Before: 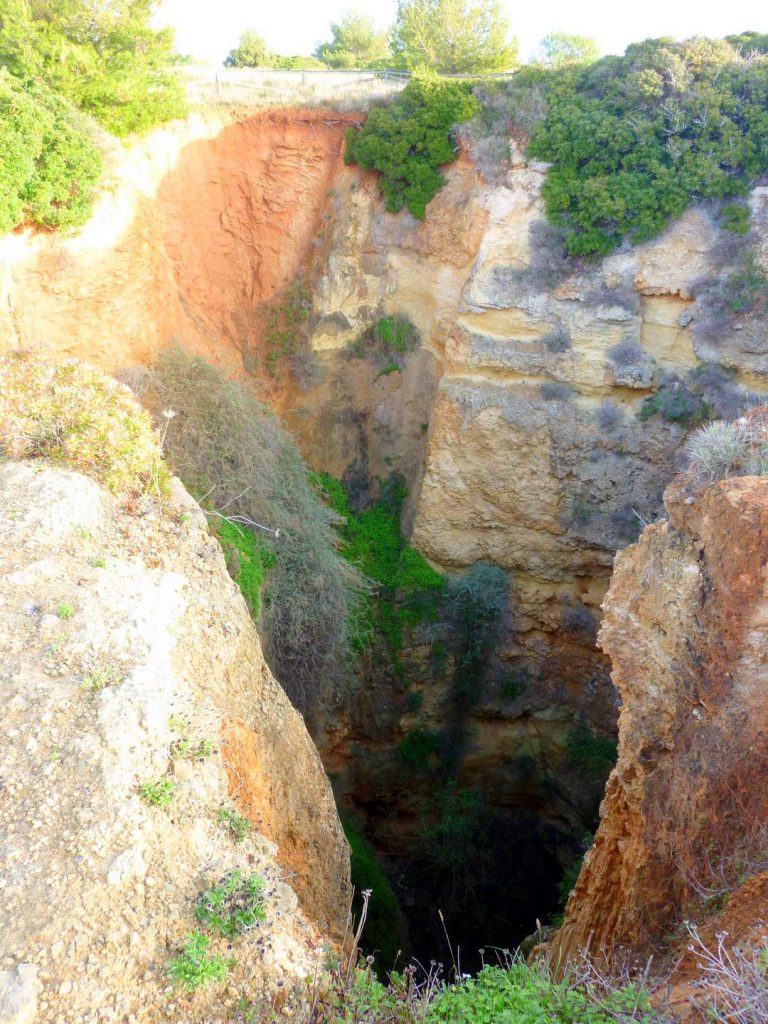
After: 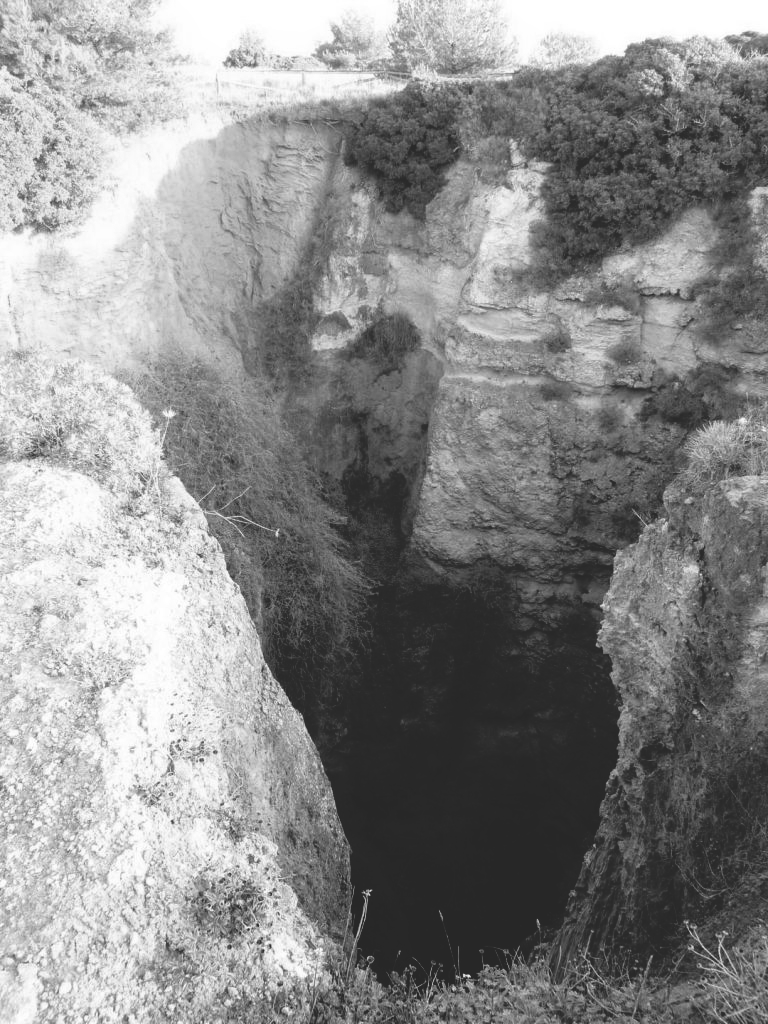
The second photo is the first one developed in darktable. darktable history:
base curve: curves: ch0 [(0, 0.02) (0.083, 0.036) (1, 1)], preserve colors none
monochrome: on, module defaults
